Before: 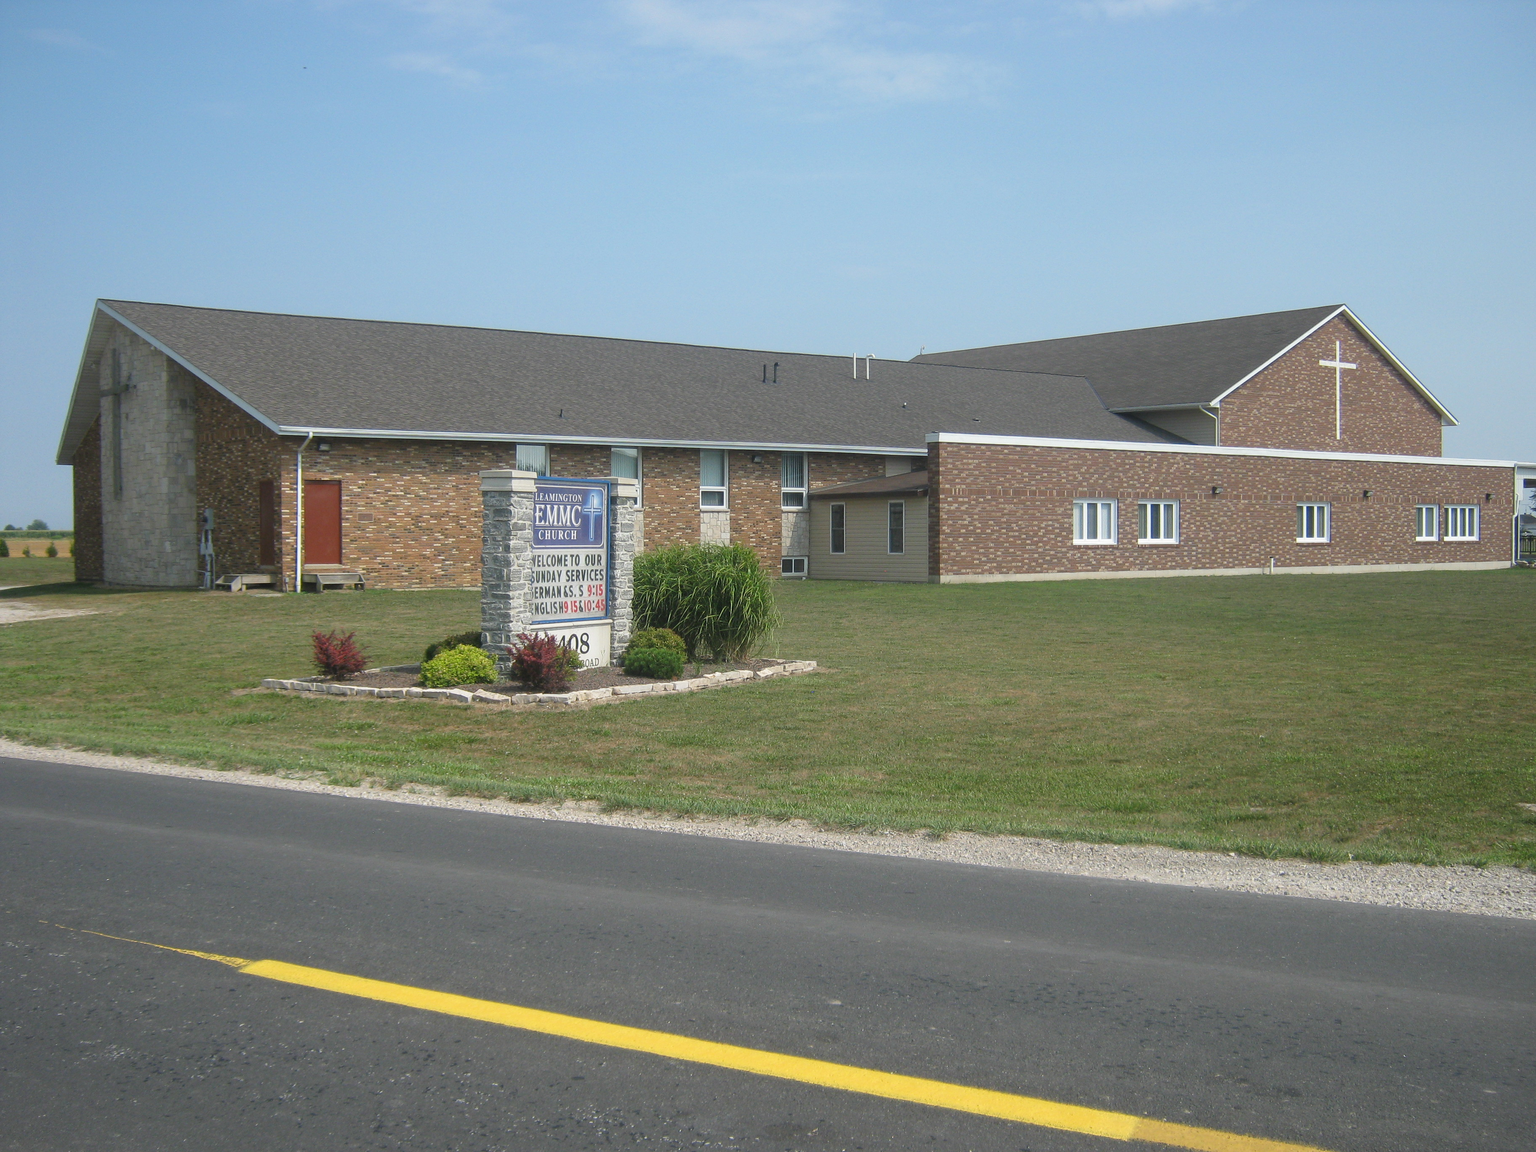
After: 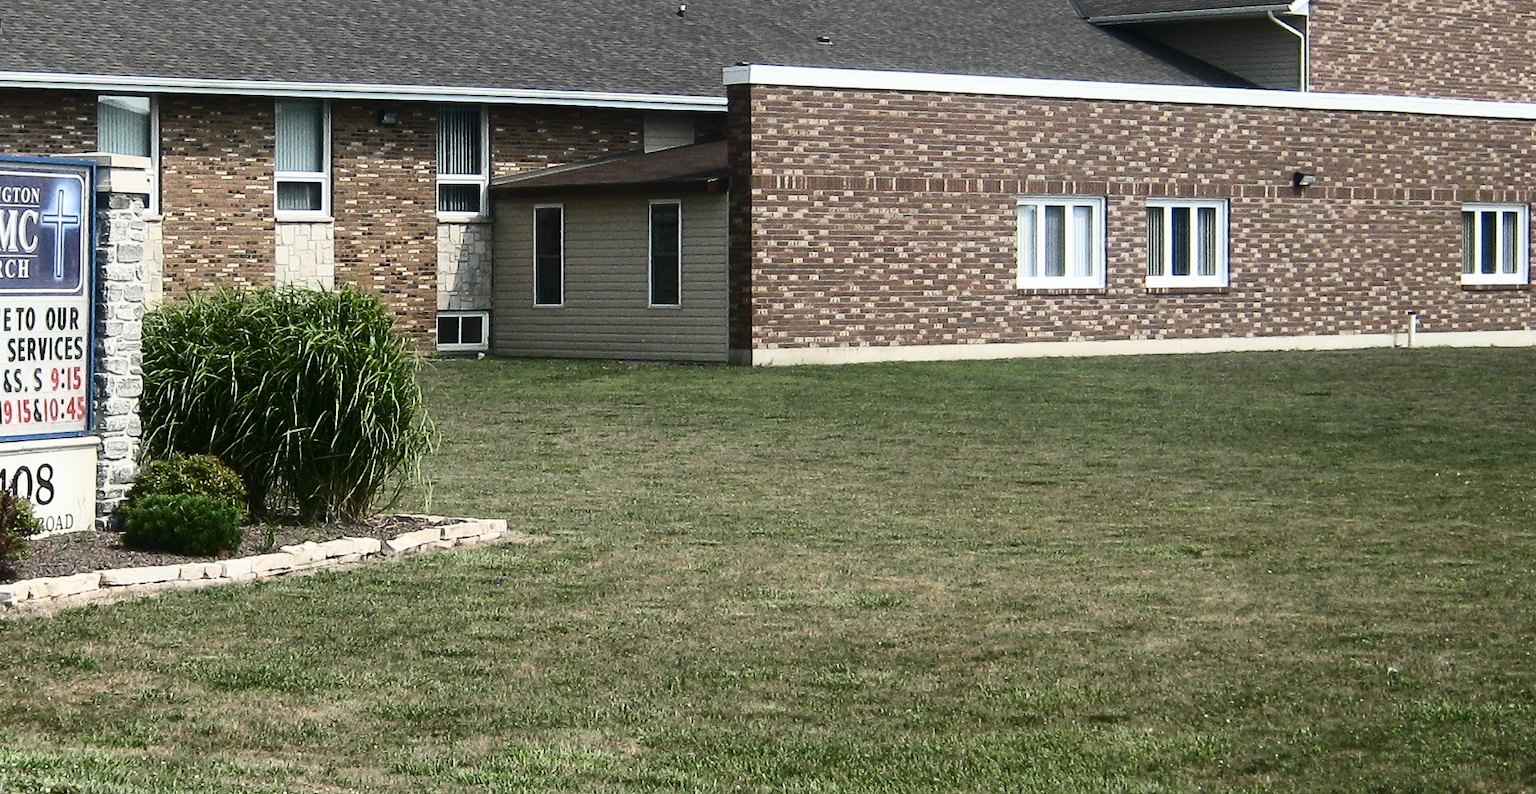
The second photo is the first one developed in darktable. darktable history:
crop: left 36.607%, top 34.735%, right 13.146%, bottom 30.611%
contrast brightness saturation: contrast 0.5, saturation -0.1
